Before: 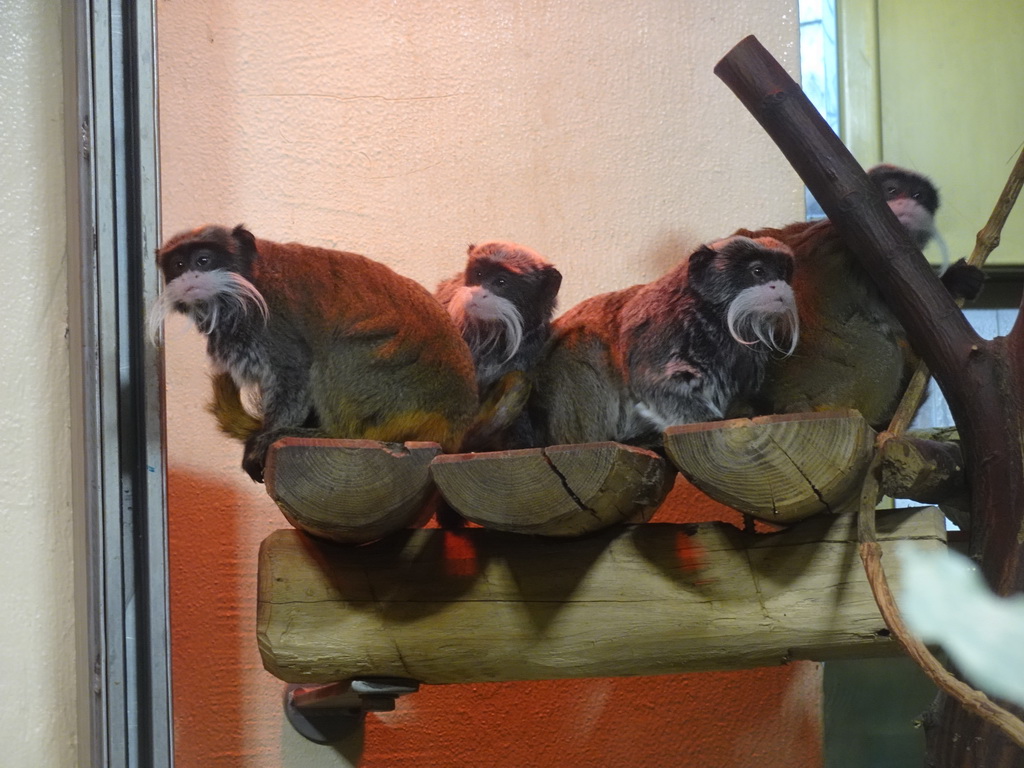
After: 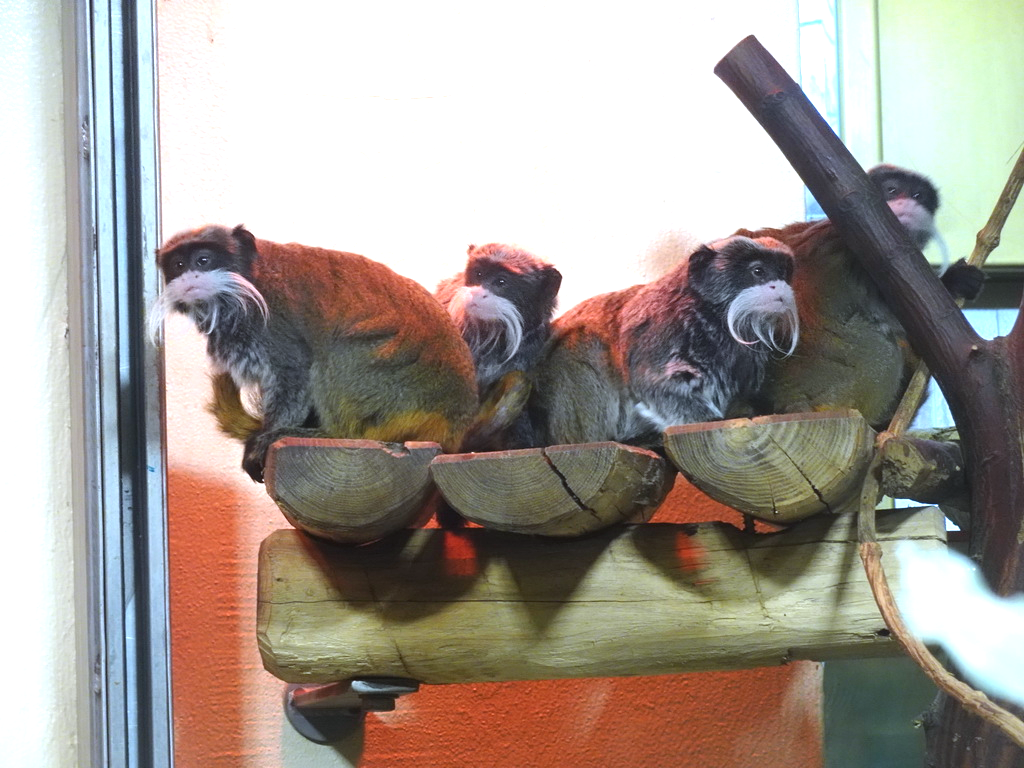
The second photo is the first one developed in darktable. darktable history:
exposure: black level correction 0, exposure 1.101 EV, compensate highlight preservation false
color calibration: x 0.37, y 0.382, temperature 4309.09 K
